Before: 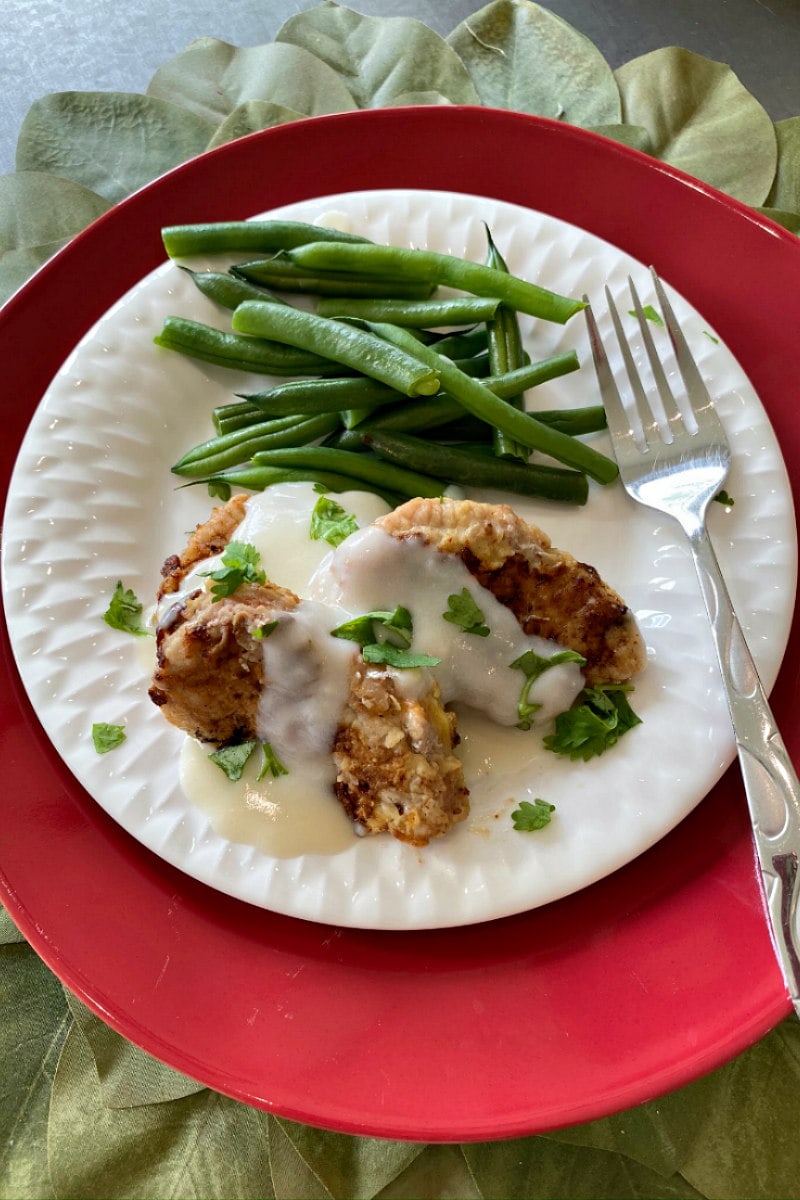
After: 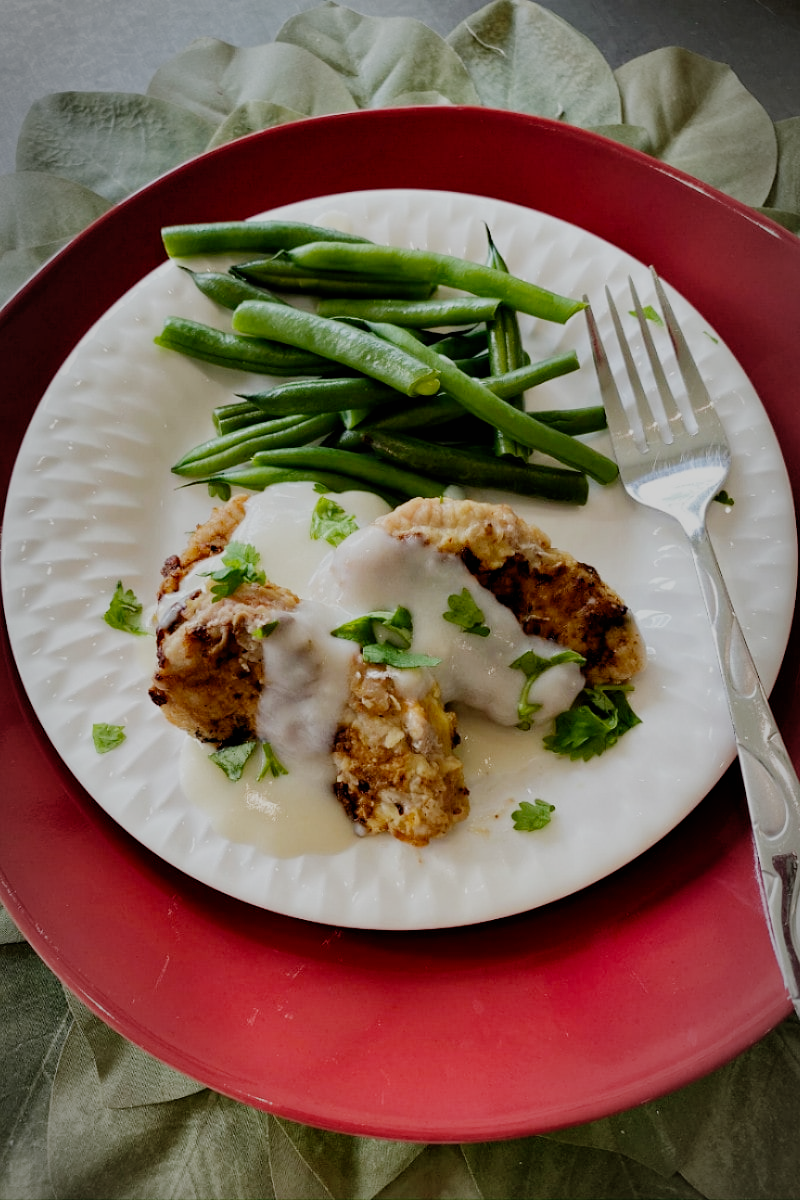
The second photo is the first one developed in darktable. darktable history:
vignetting: automatic ratio true
filmic rgb: black relative exposure -7.23 EV, white relative exposure 5.35 EV, hardness 3.03, preserve chrominance no, color science v5 (2021)
